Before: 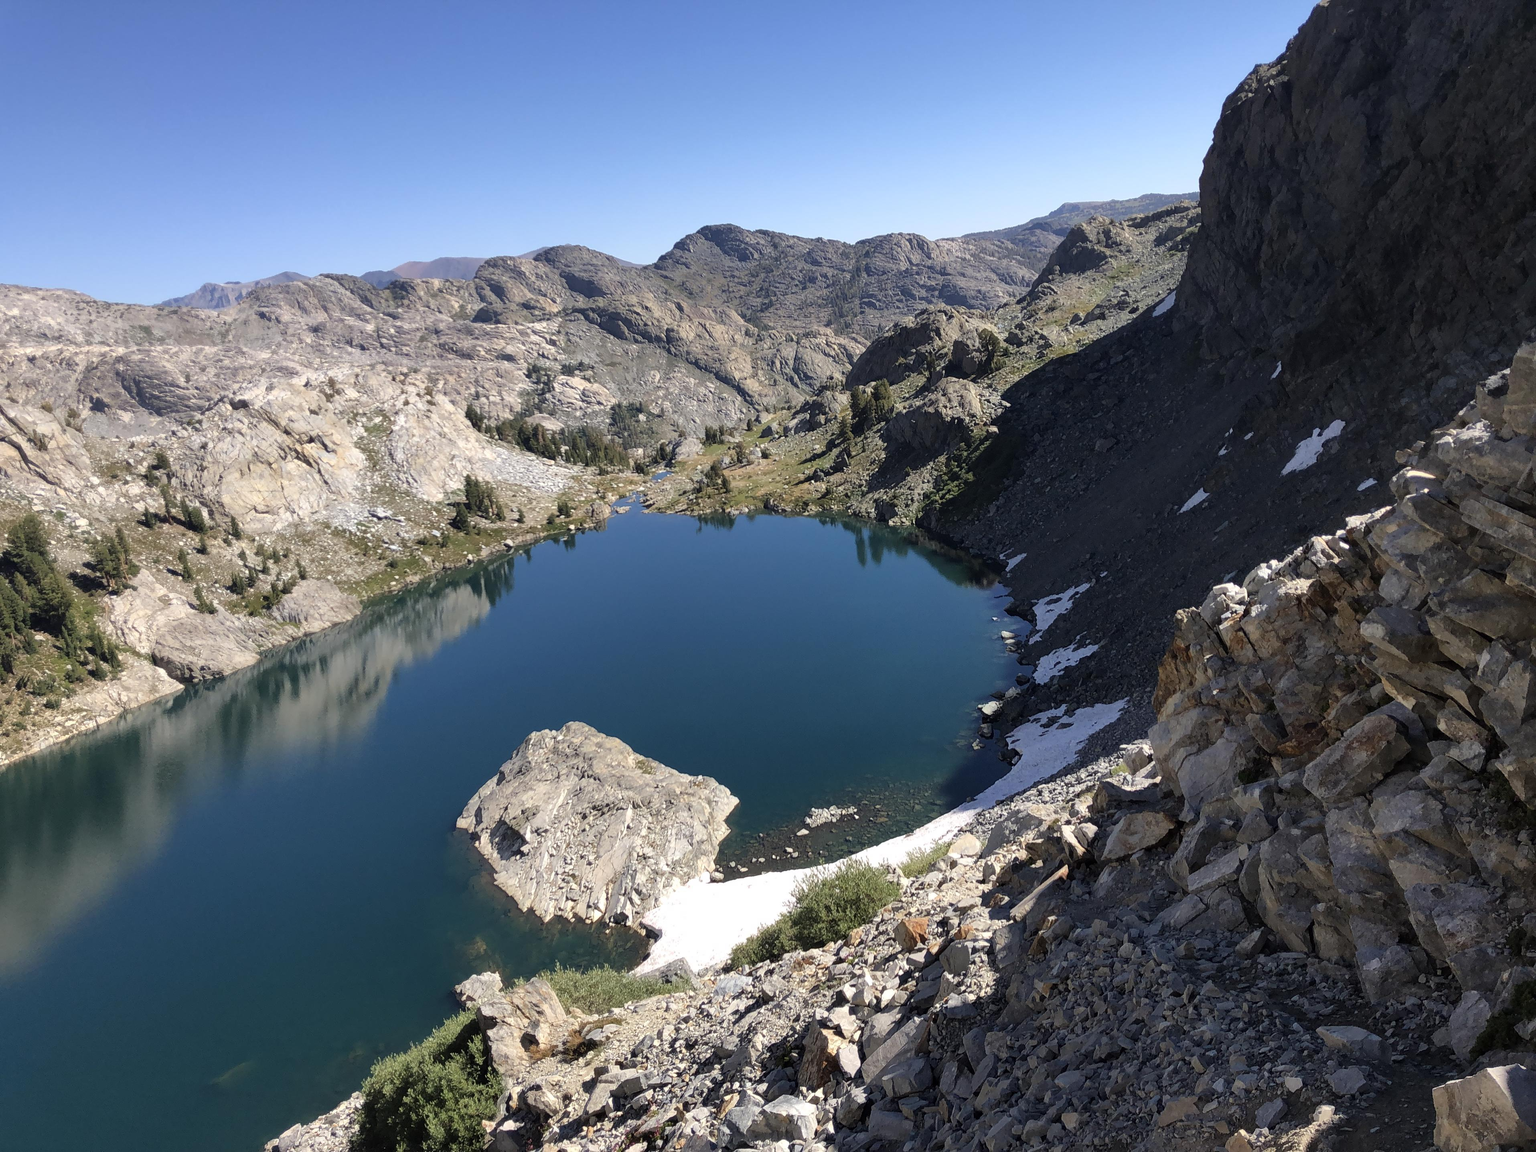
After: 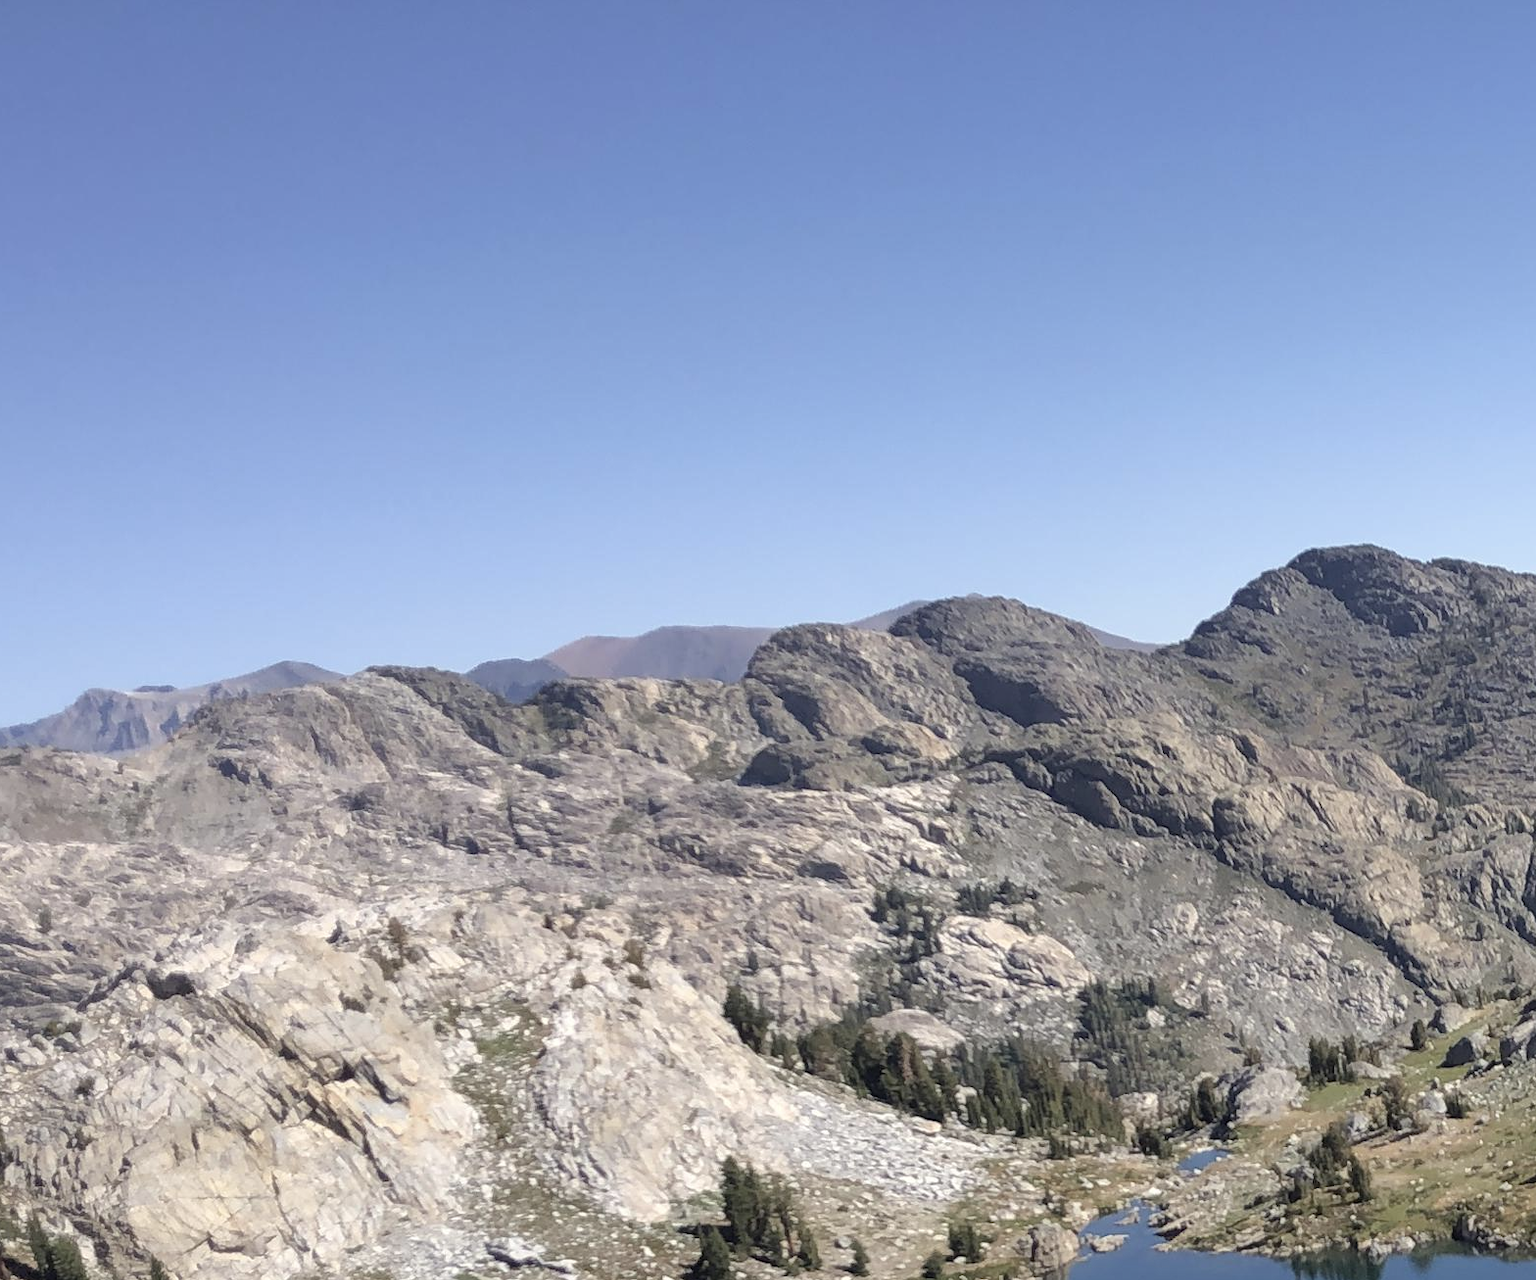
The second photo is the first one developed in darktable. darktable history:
crop and rotate: left 11.039%, top 0.103%, right 48.005%, bottom 54.38%
color correction: highlights b* 0.028, saturation 0.819
